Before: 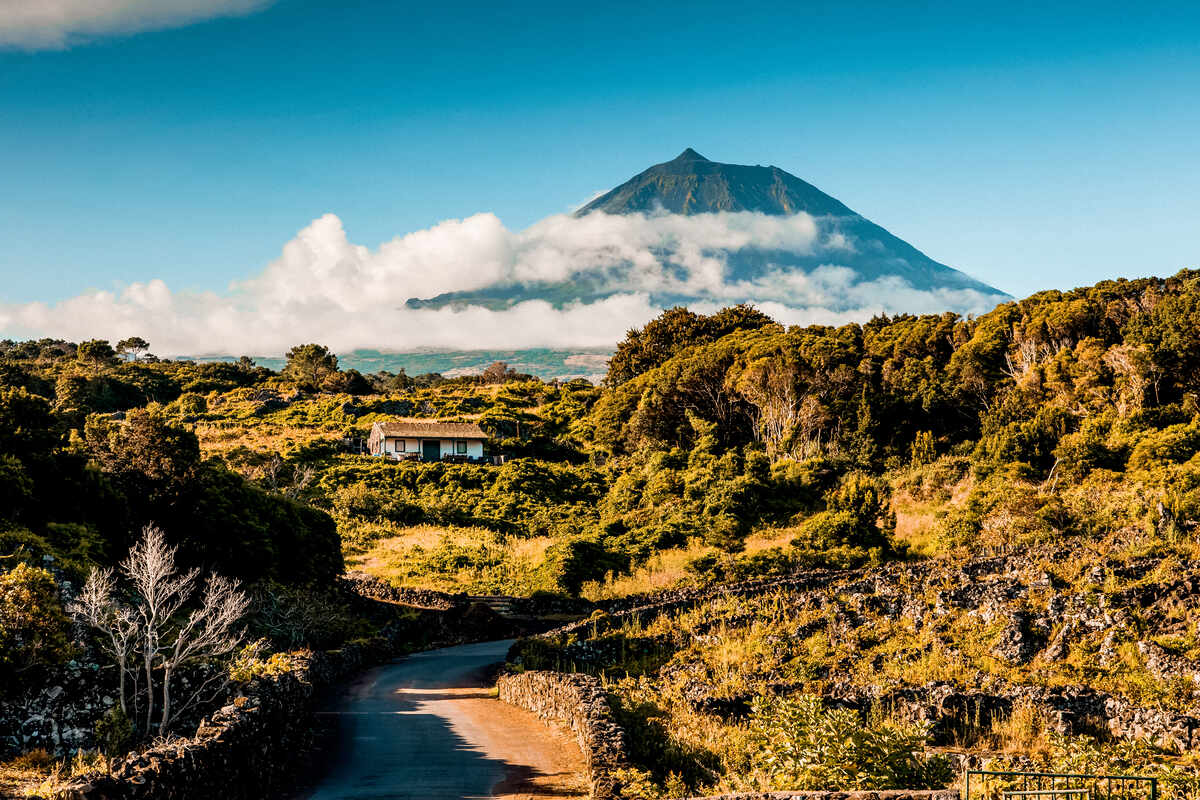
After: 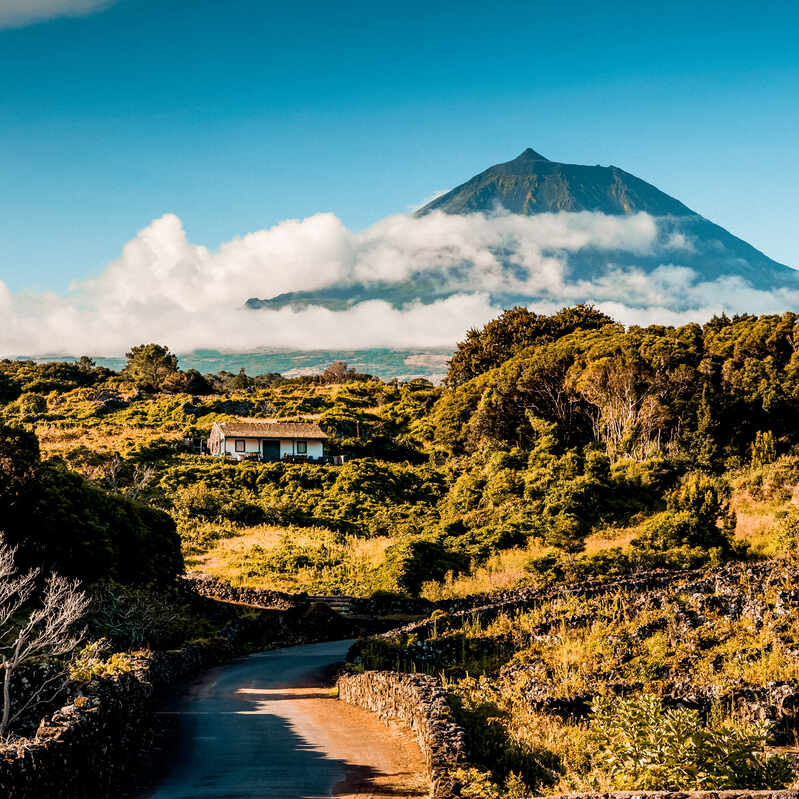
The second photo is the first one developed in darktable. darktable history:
crop and rotate: left 13.406%, right 19.938%
